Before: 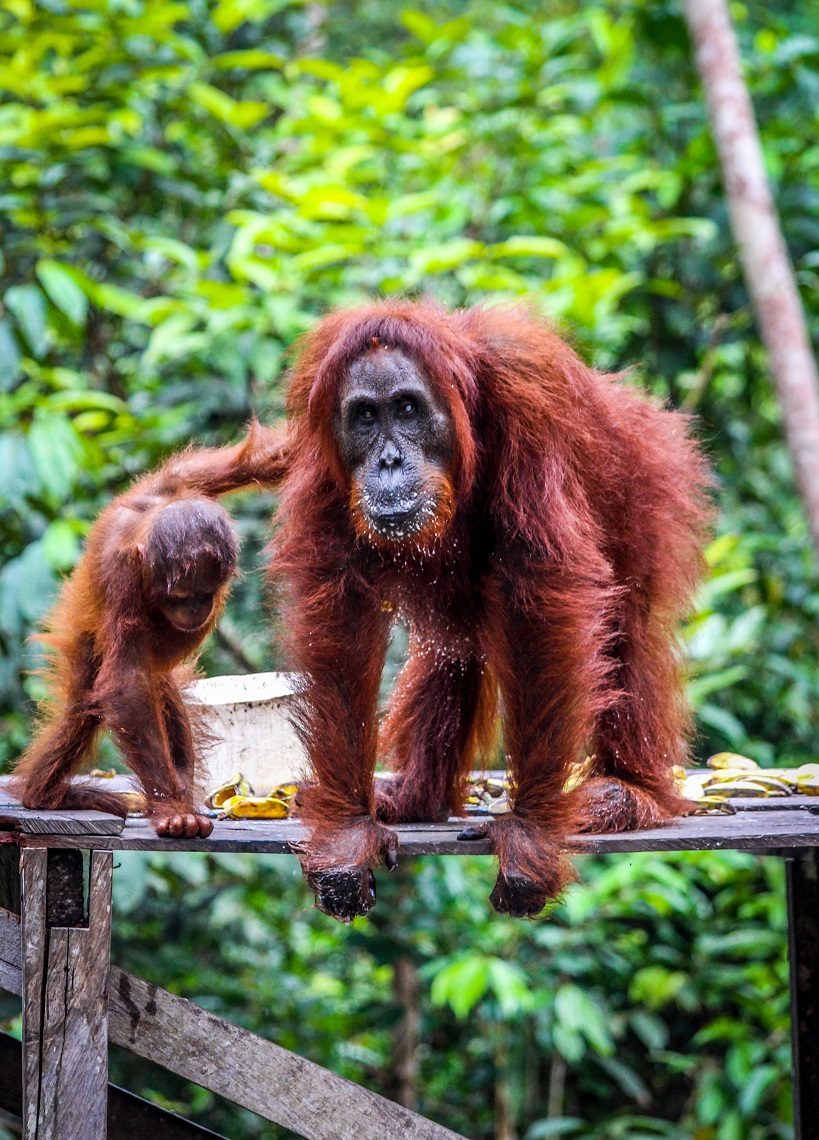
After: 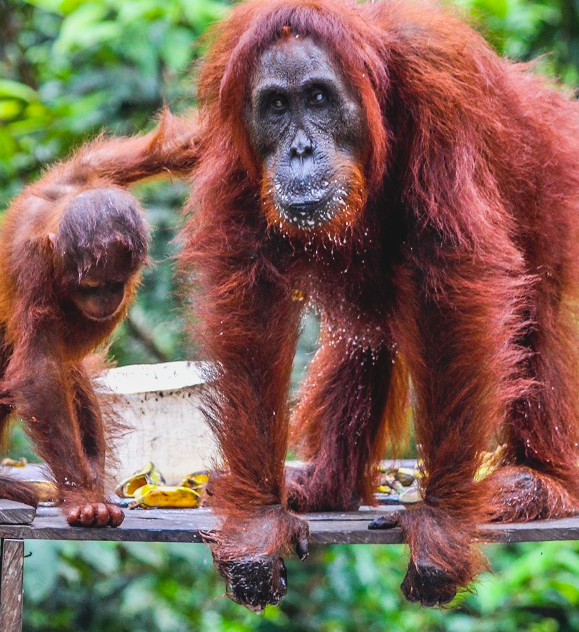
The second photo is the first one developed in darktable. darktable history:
crop: left 10.952%, top 27.328%, right 18.294%, bottom 17.179%
contrast brightness saturation: contrast -0.094, brightness 0.049, saturation 0.078
